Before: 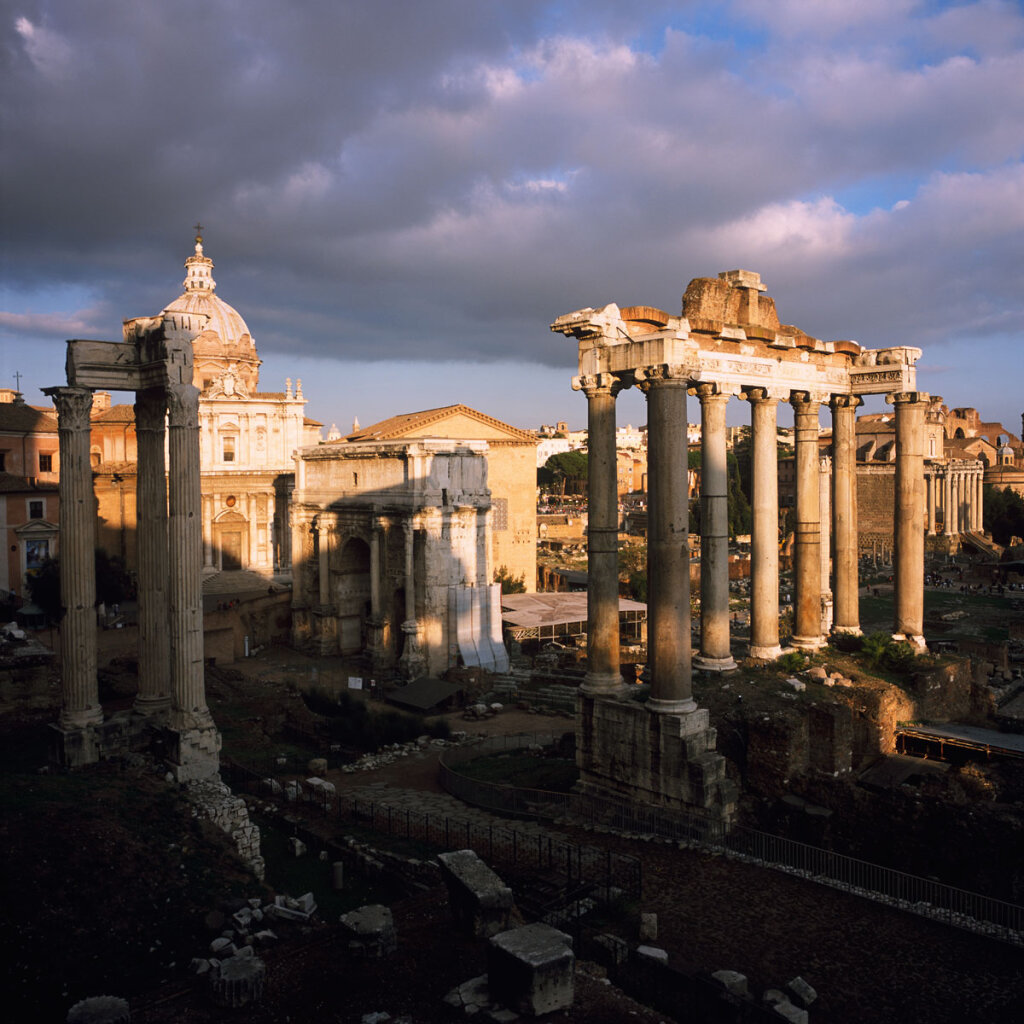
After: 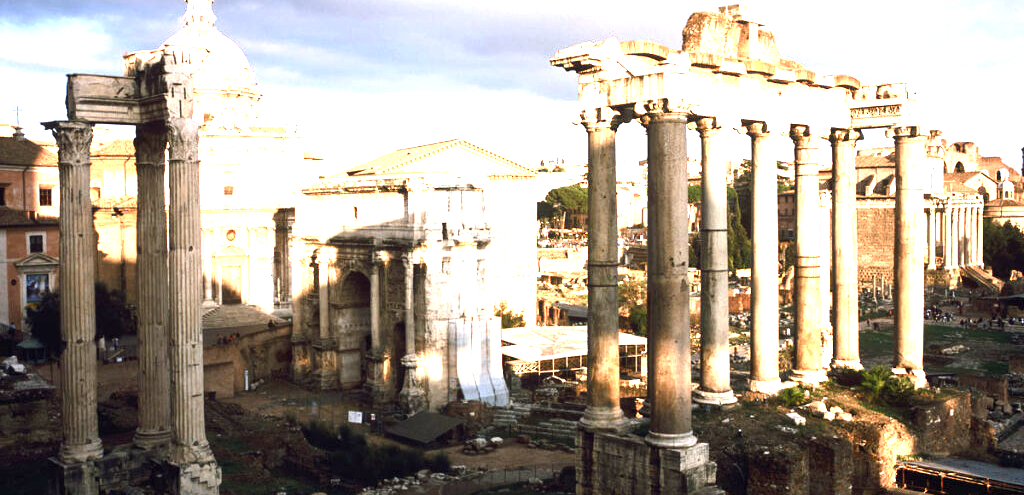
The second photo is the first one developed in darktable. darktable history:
exposure: black level correction 0, exposure 1.9 EV, compensate highlight preservation false
color balance rgb: shadows lift › luminance -20%, power › hue 72.24°, highlights gain › luminance 15%, global offset › hue 171.6°, perceptual saturation grading › highlights -30%, perceptual saturation grading › shadows 20%, global vibrance 30%, contrast 10%
crop and rotate: top 26.056%, bottom 25.543%
